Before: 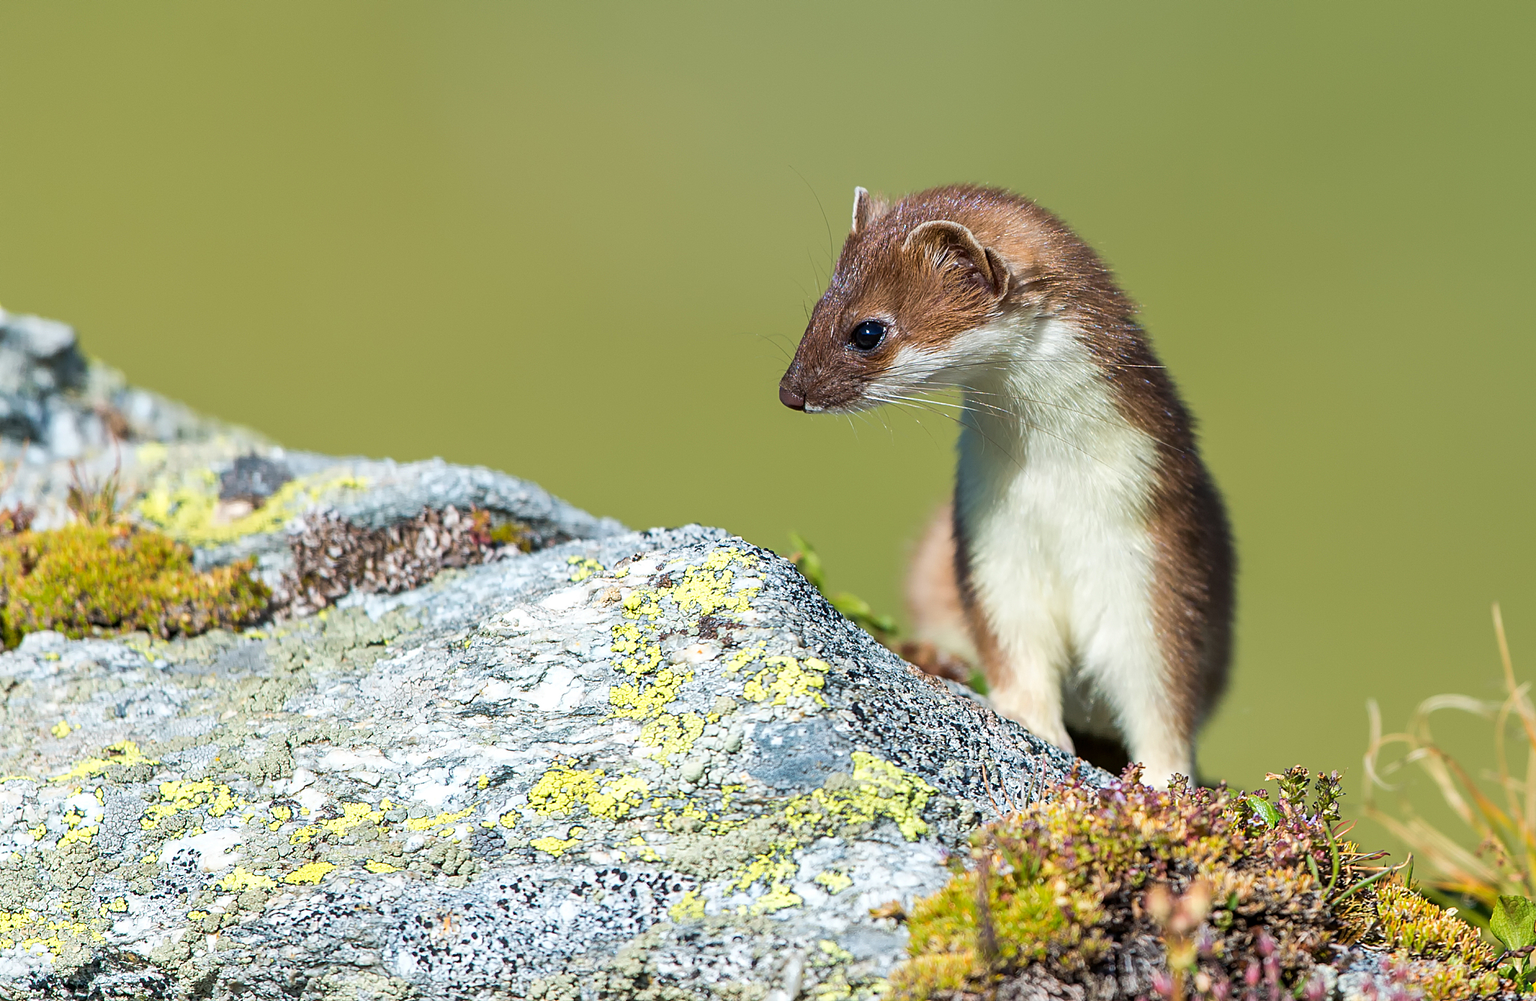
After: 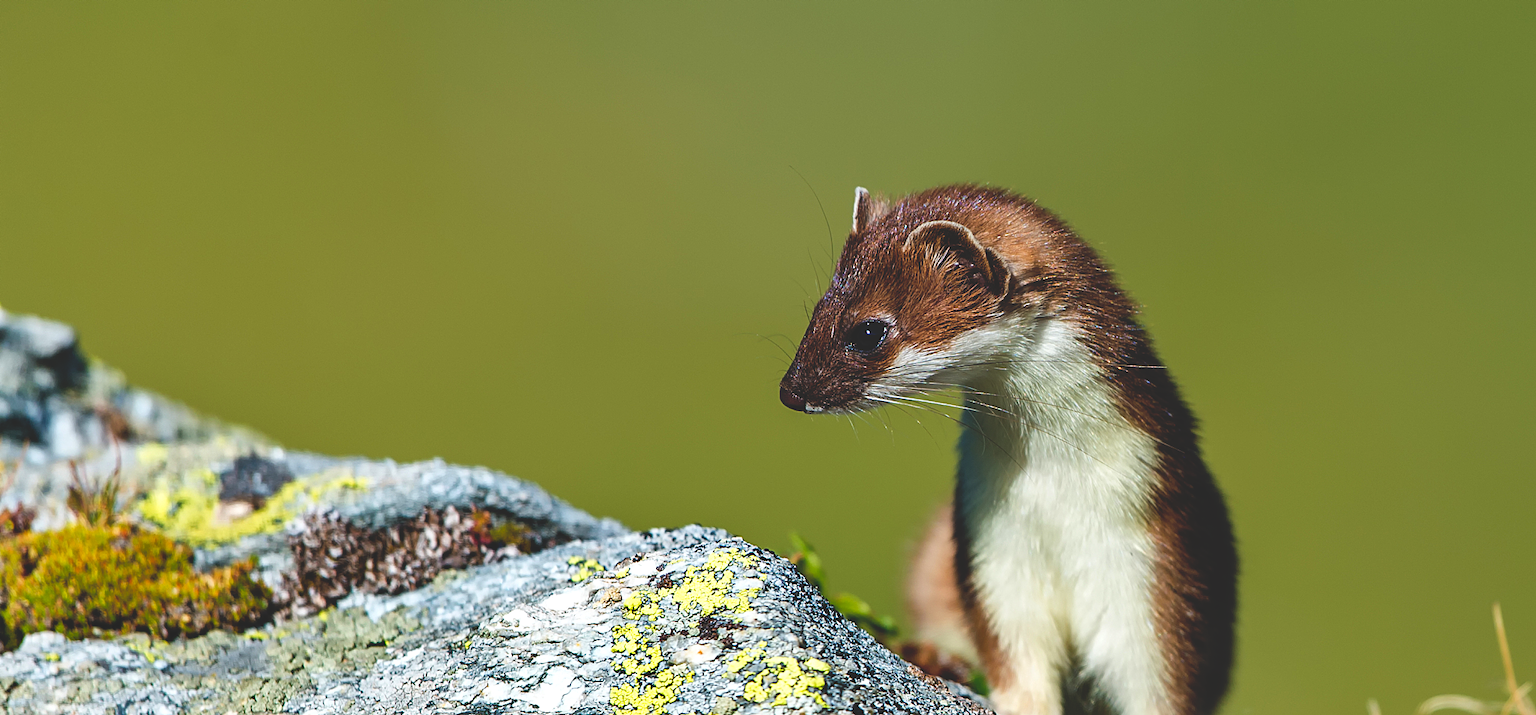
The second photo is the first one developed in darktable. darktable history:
shadows and highlights: white point adjustment 1, soften with gaussian
crop: bottom 28.576%
base curve: curves: ch0 [(0, 0.02) (0.083, 0.036) (1, 1)], preserve colors none
